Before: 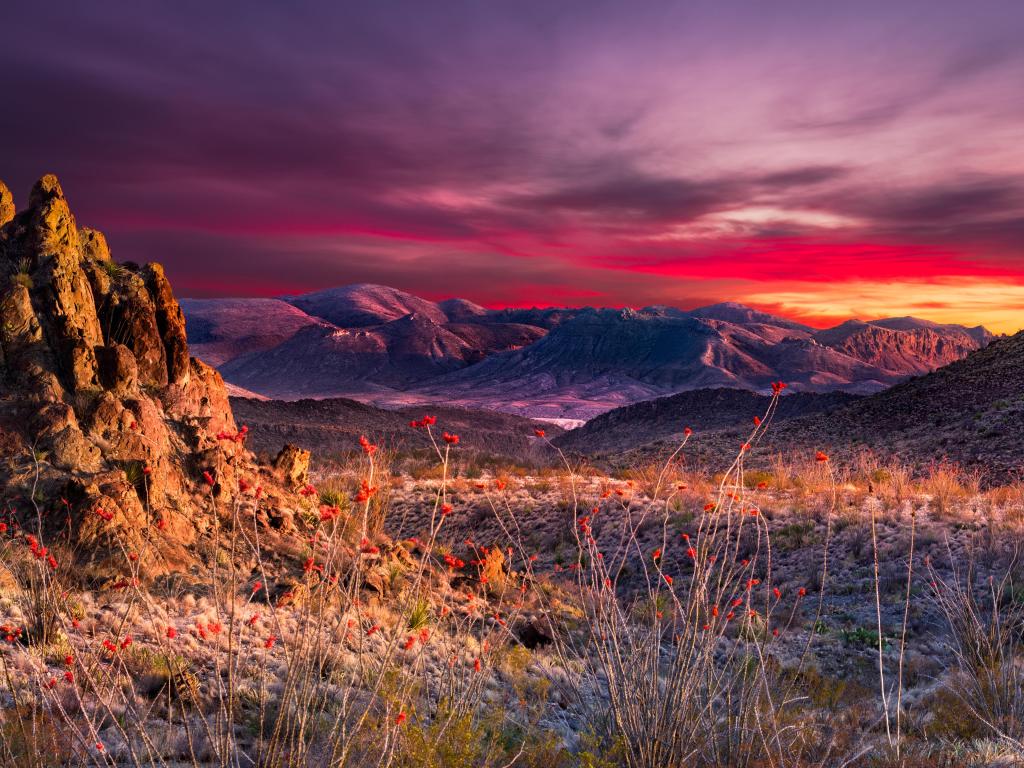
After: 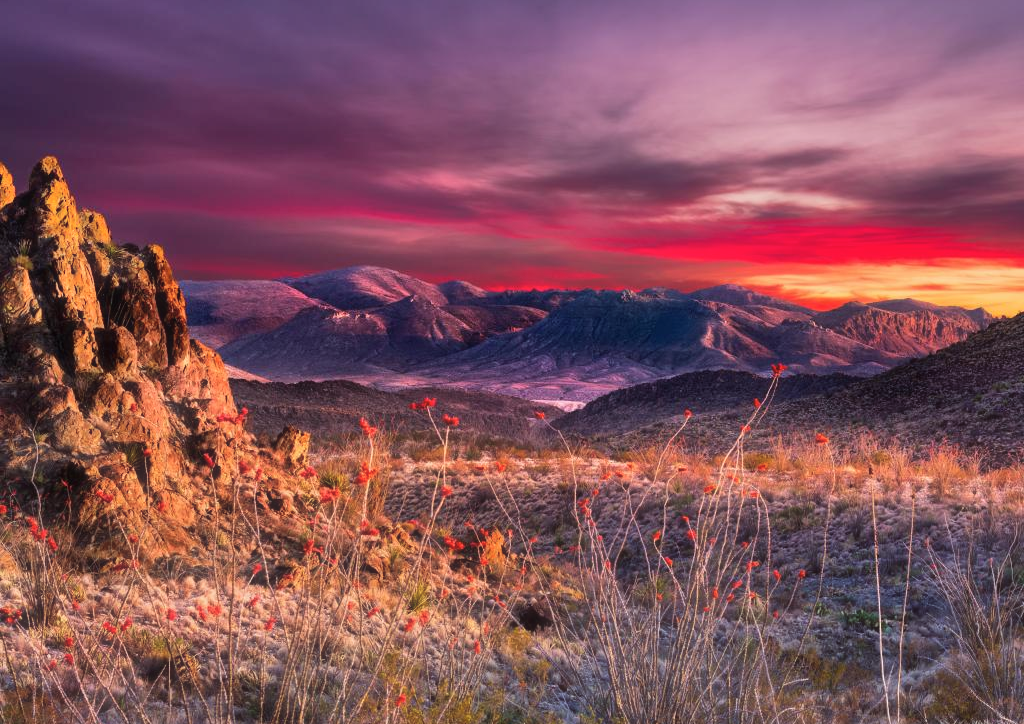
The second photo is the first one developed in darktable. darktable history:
haze removal: strength -0.108, compatibility mode true, adaptive false
shadows and highlights: shadows 52.23, highlights -28.47, shadows color adjustment 97.67%, soften with gaussian
crop and rotate: top 2.441%, bottom 3.191%
